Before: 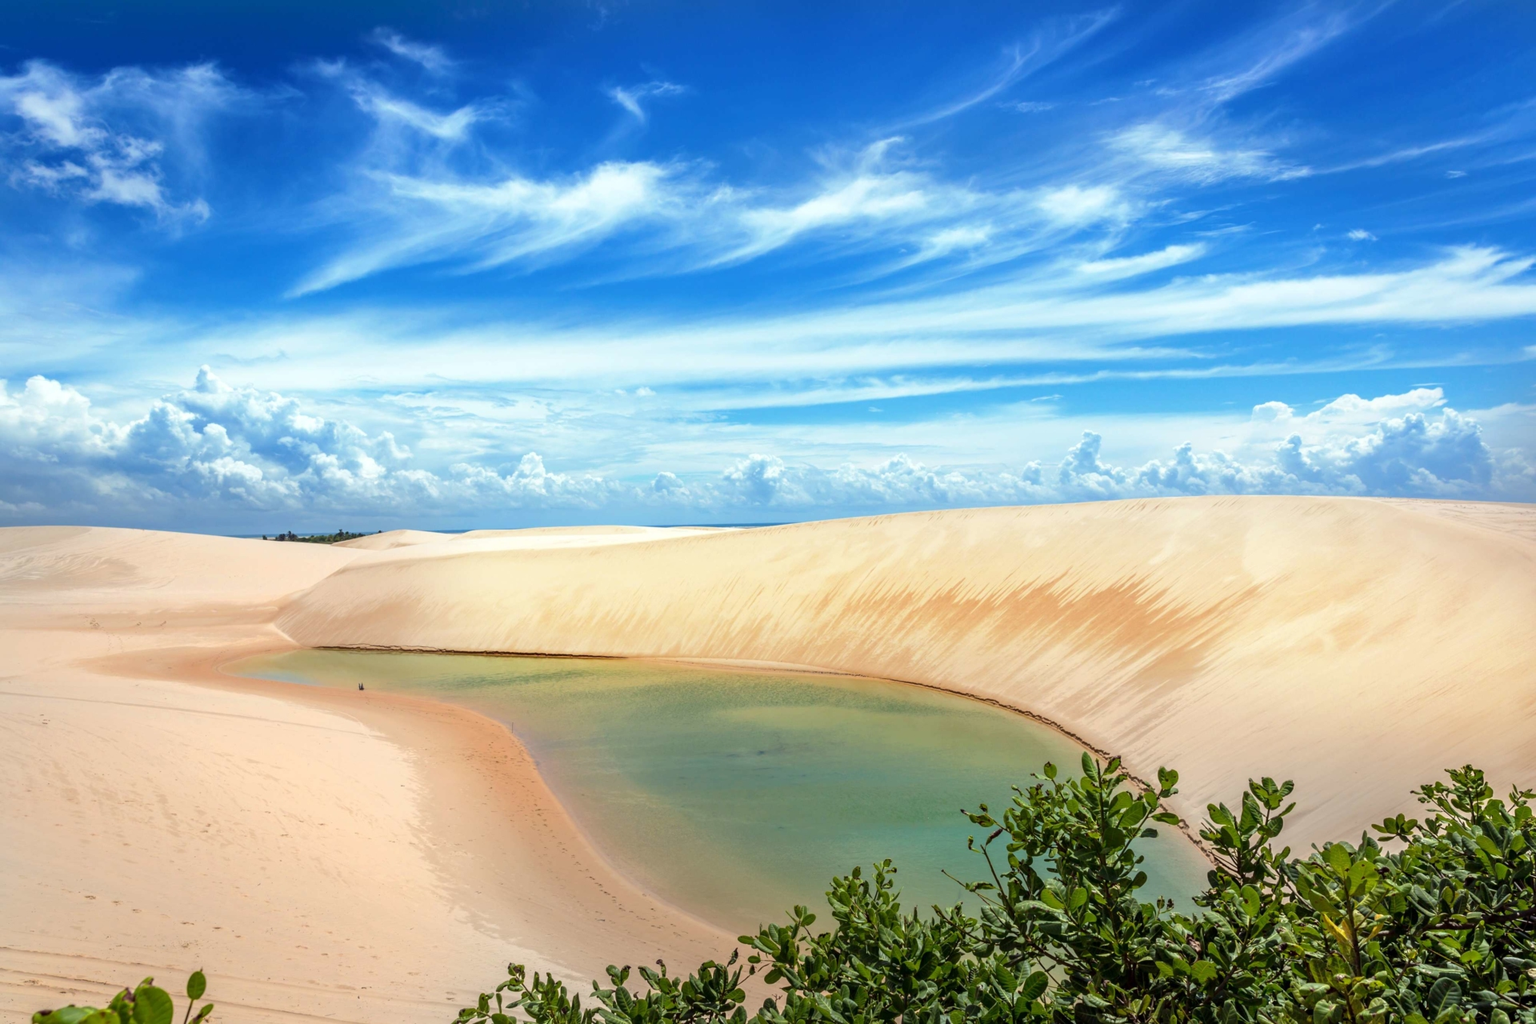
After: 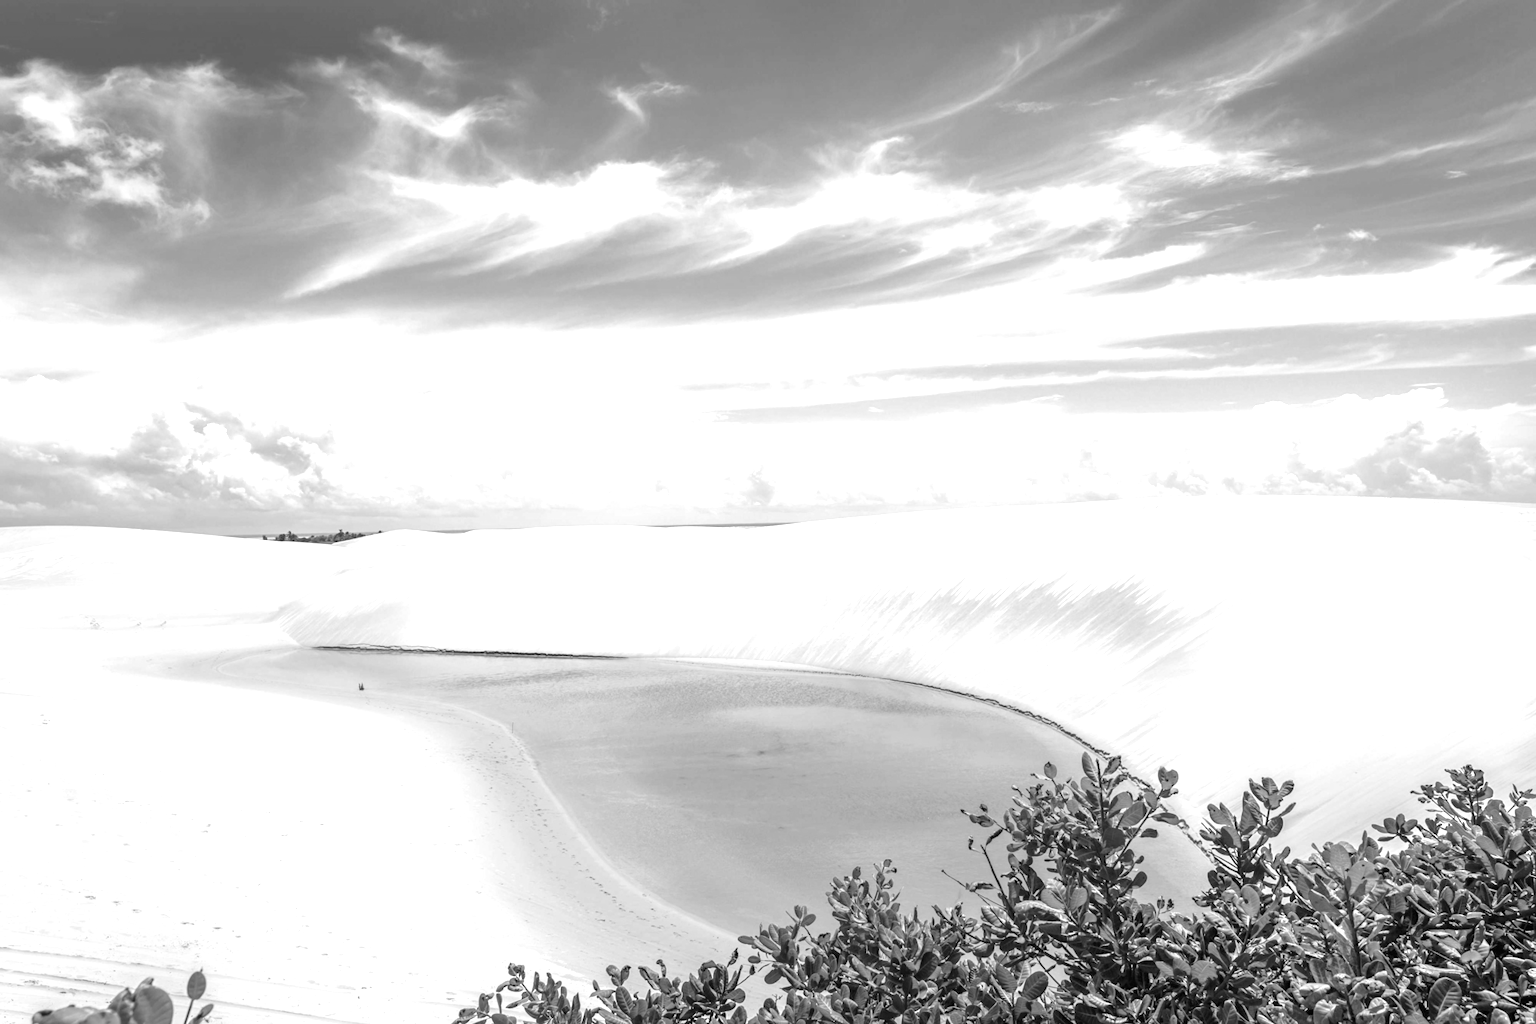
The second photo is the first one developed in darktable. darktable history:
color balance: input saturation 134.34%, contrast -10.04%, contrast fulcrum 19.67%, output saturation 133.51%
exposure: black level correction 0, exposure 1.198 EV, compensate exposure bias true, compensate highlight preservation false
monochrome: on, module defaults
